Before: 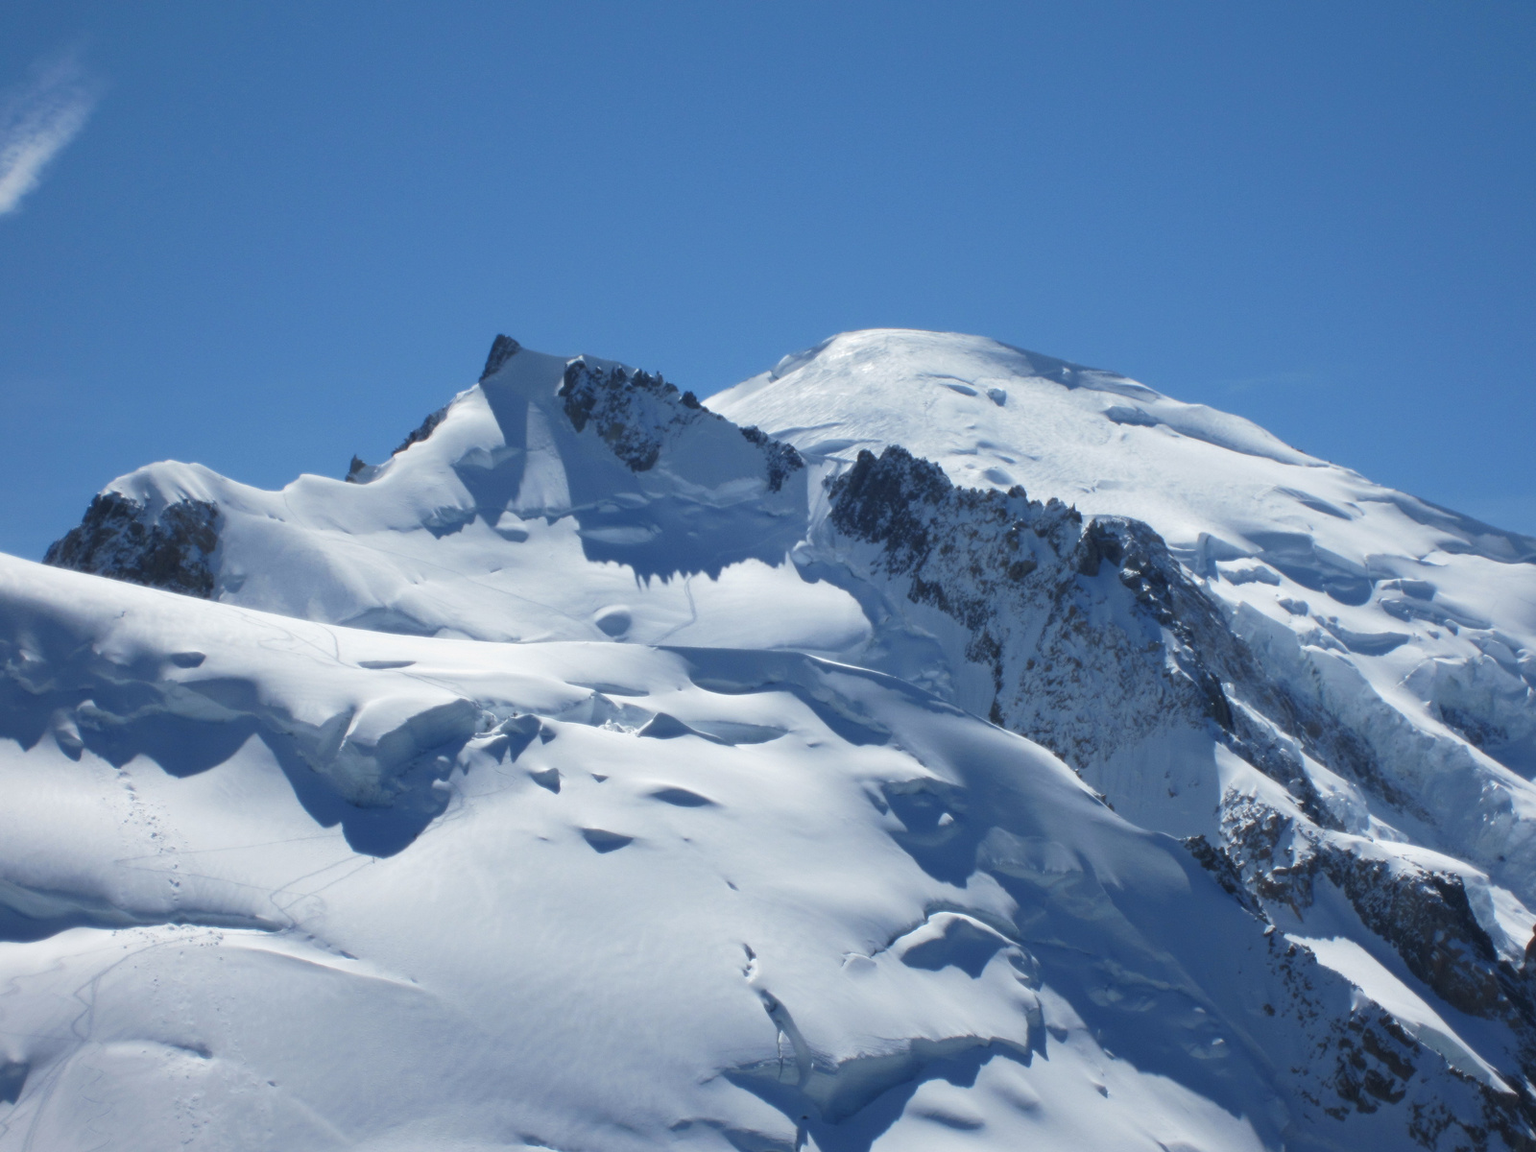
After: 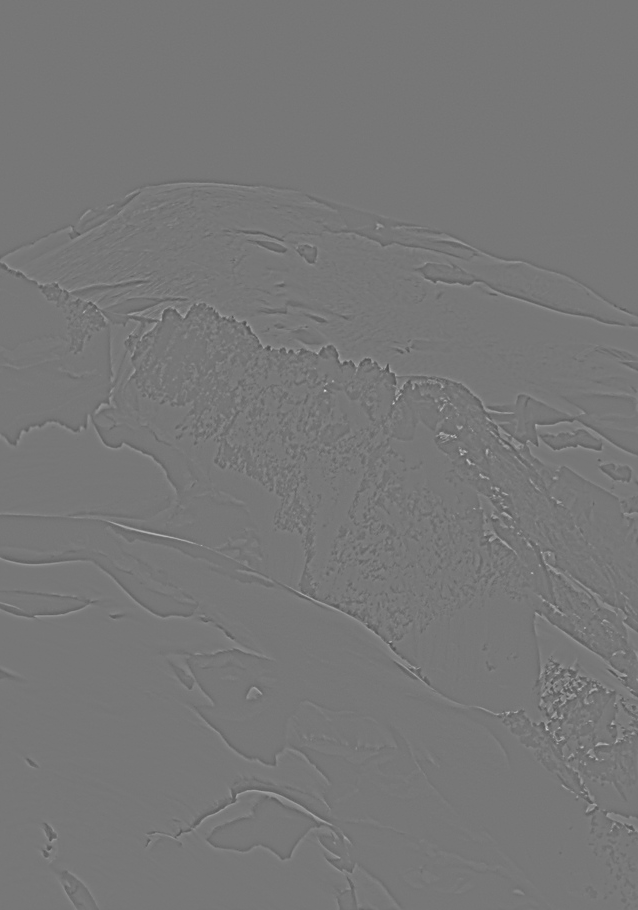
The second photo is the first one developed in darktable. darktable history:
sharpen: on, module defaults
highpass: sharpness 9.84%, contrast boost 9.94%
crop: left 45.721%, top 13.393%, right 14.118%, bottom 10.01%
color correction: saturation 0.57
local contrast: mode bilateral grid, contrast 25, coarseness 60, detail 151%, midtone range 0.2
